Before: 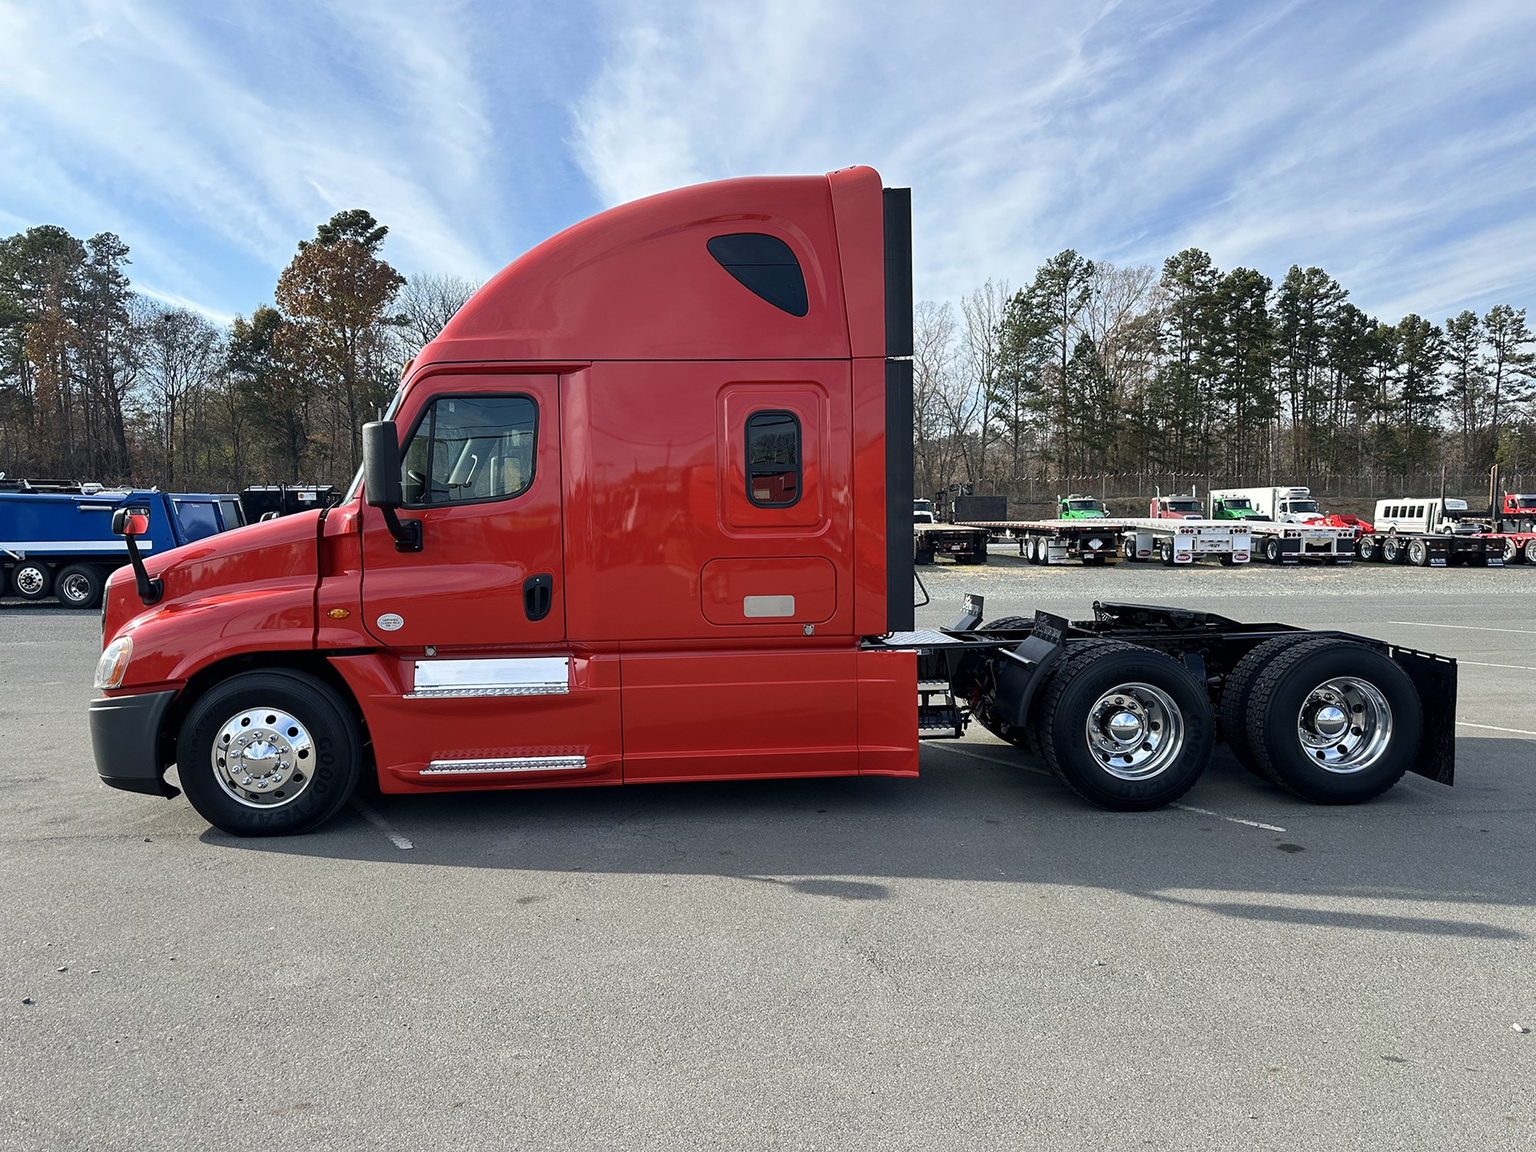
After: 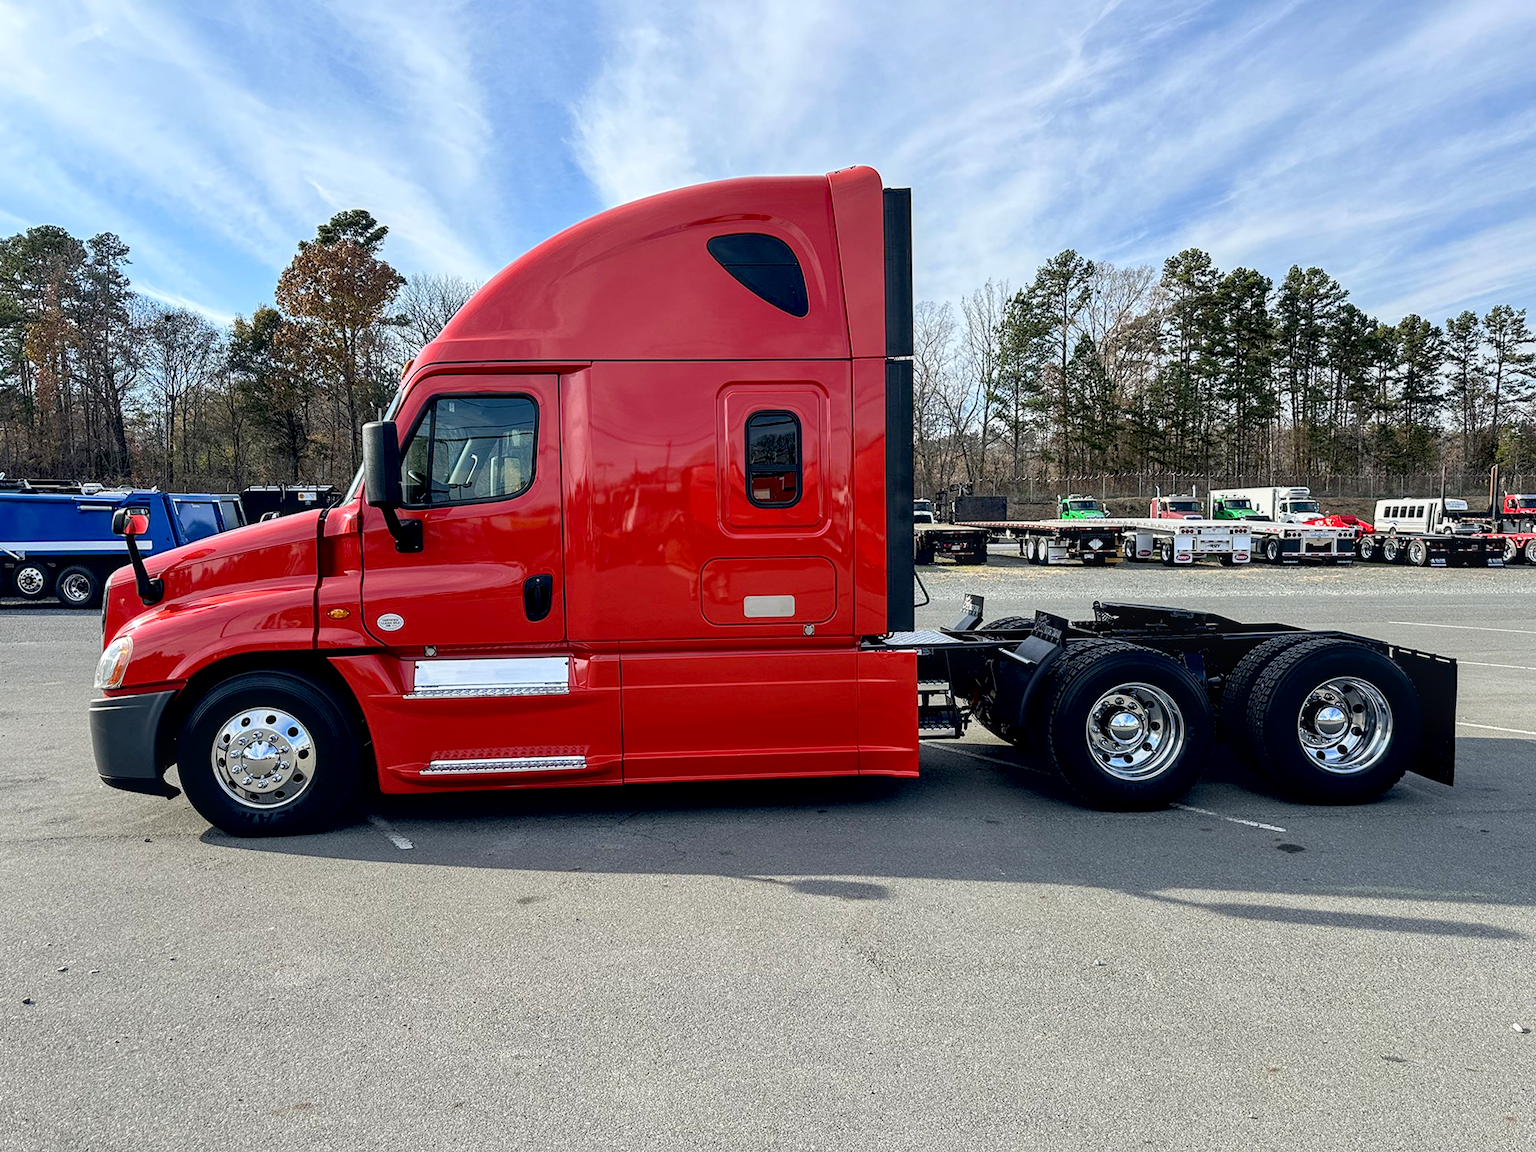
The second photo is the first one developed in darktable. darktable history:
exposure: black level correction 0.011, compensate exposure bias true, compensate highlight preservation false
local contrast: on, module defaults
contrast brightness saturation: contrast 0.07, brightness 0.074, saturation 0.181
